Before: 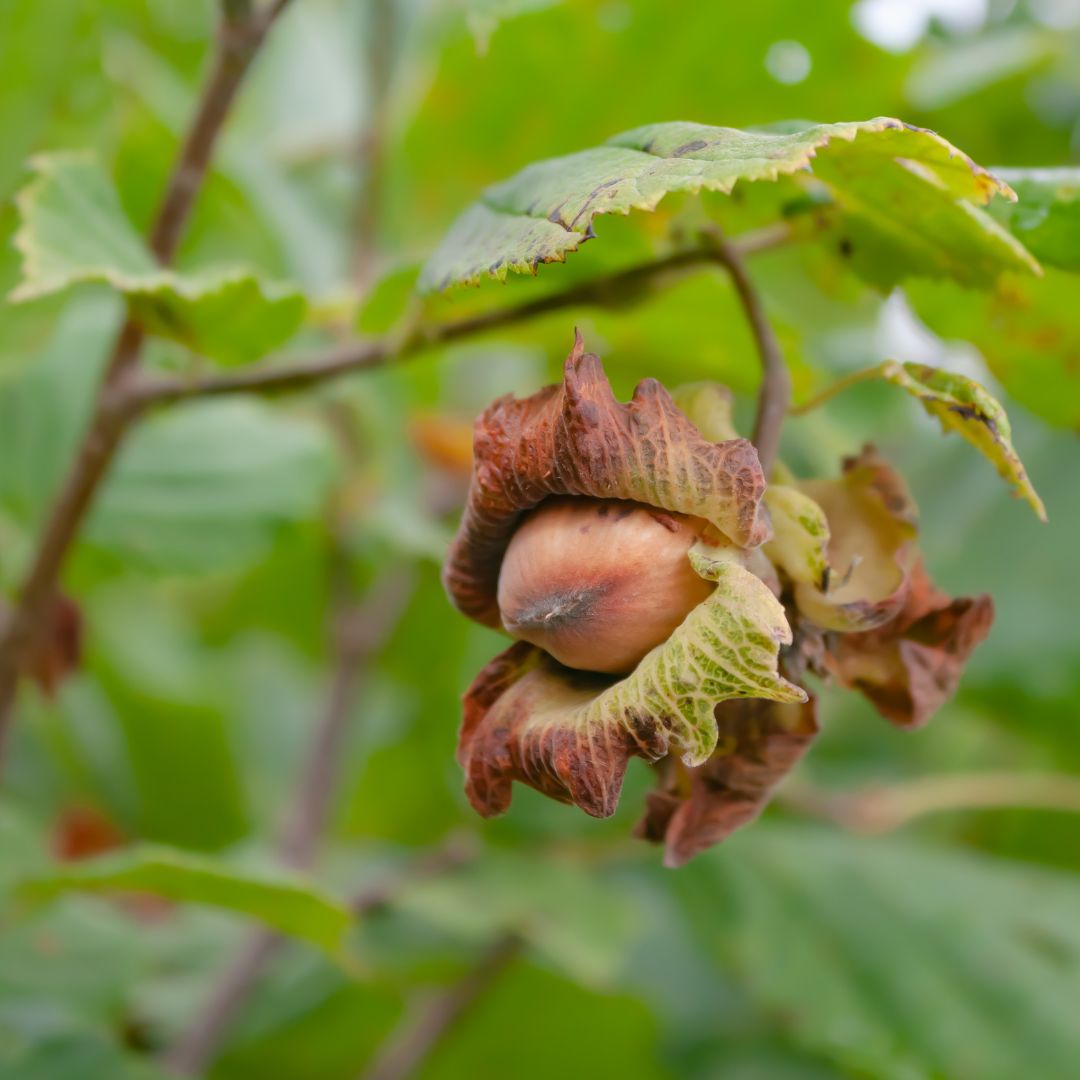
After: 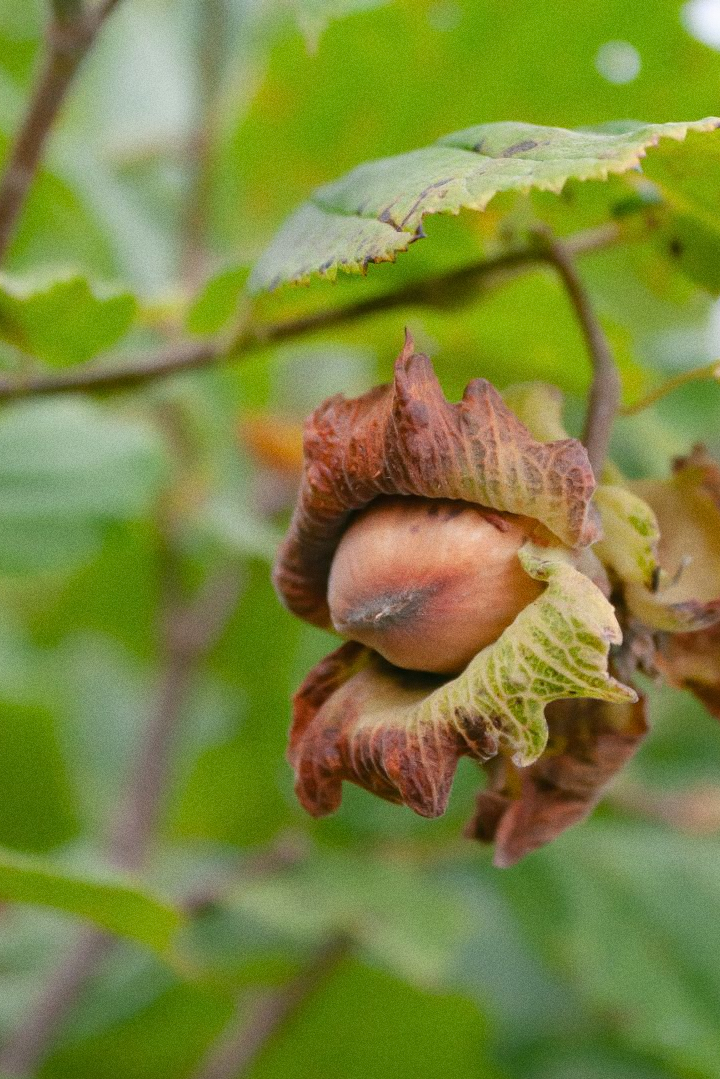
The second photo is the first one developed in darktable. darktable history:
crop and rotate: left 15.754%, right 17.579%
grain: on, module defaults
